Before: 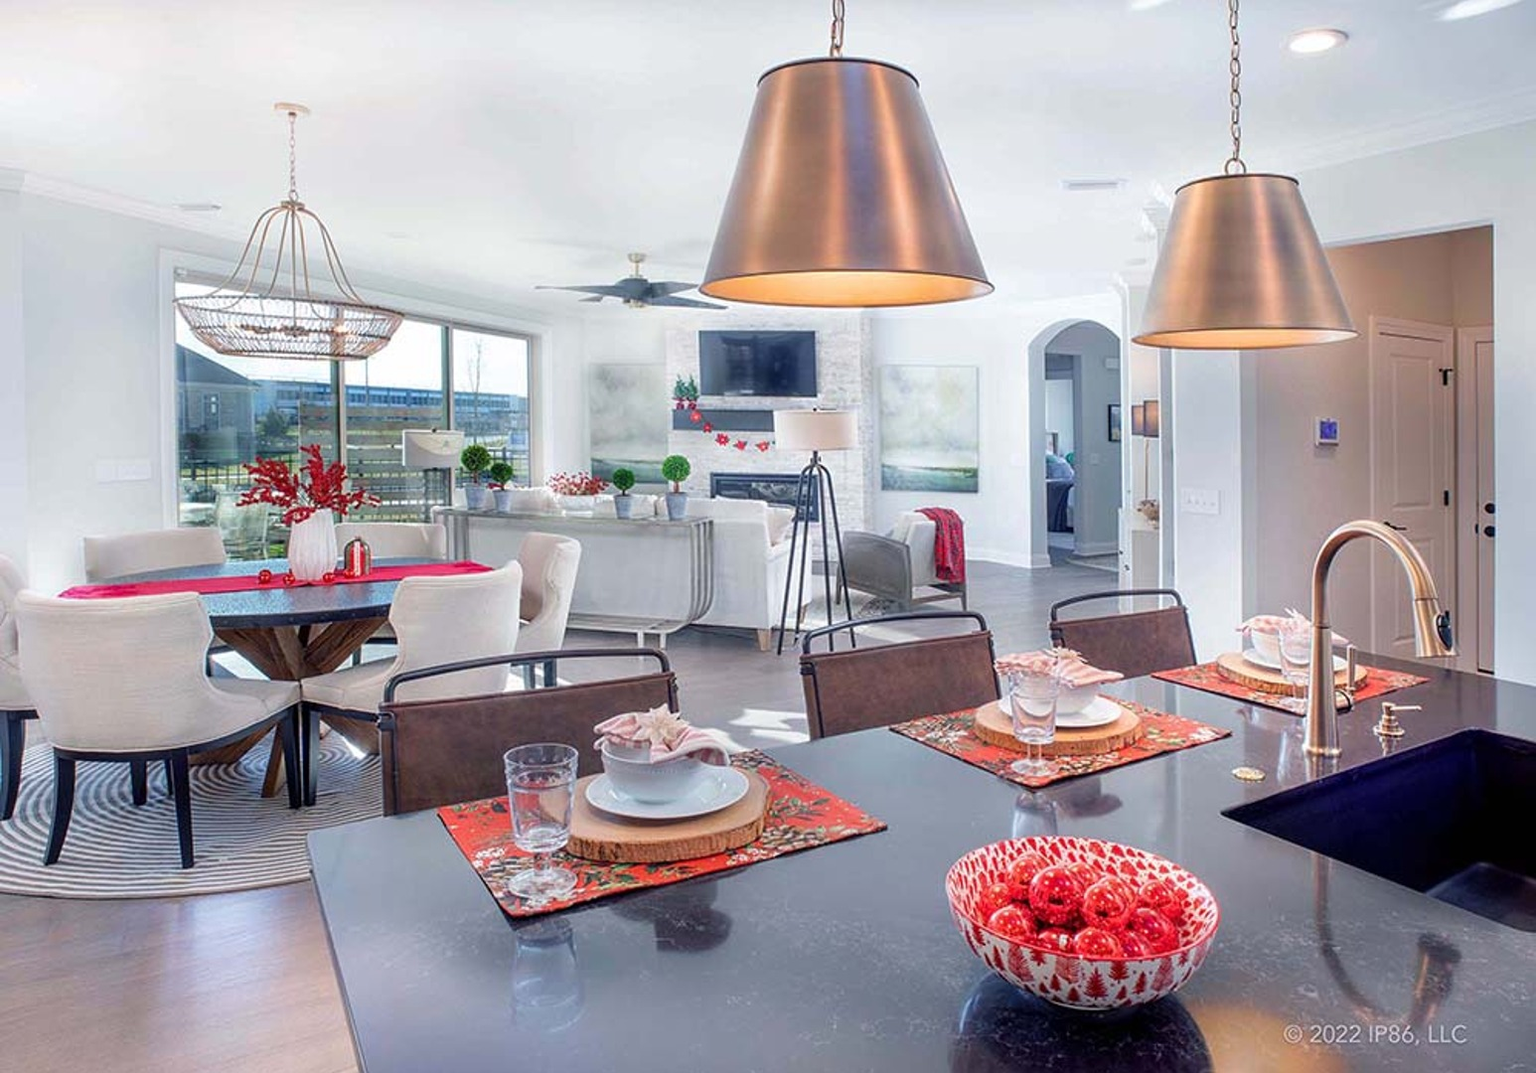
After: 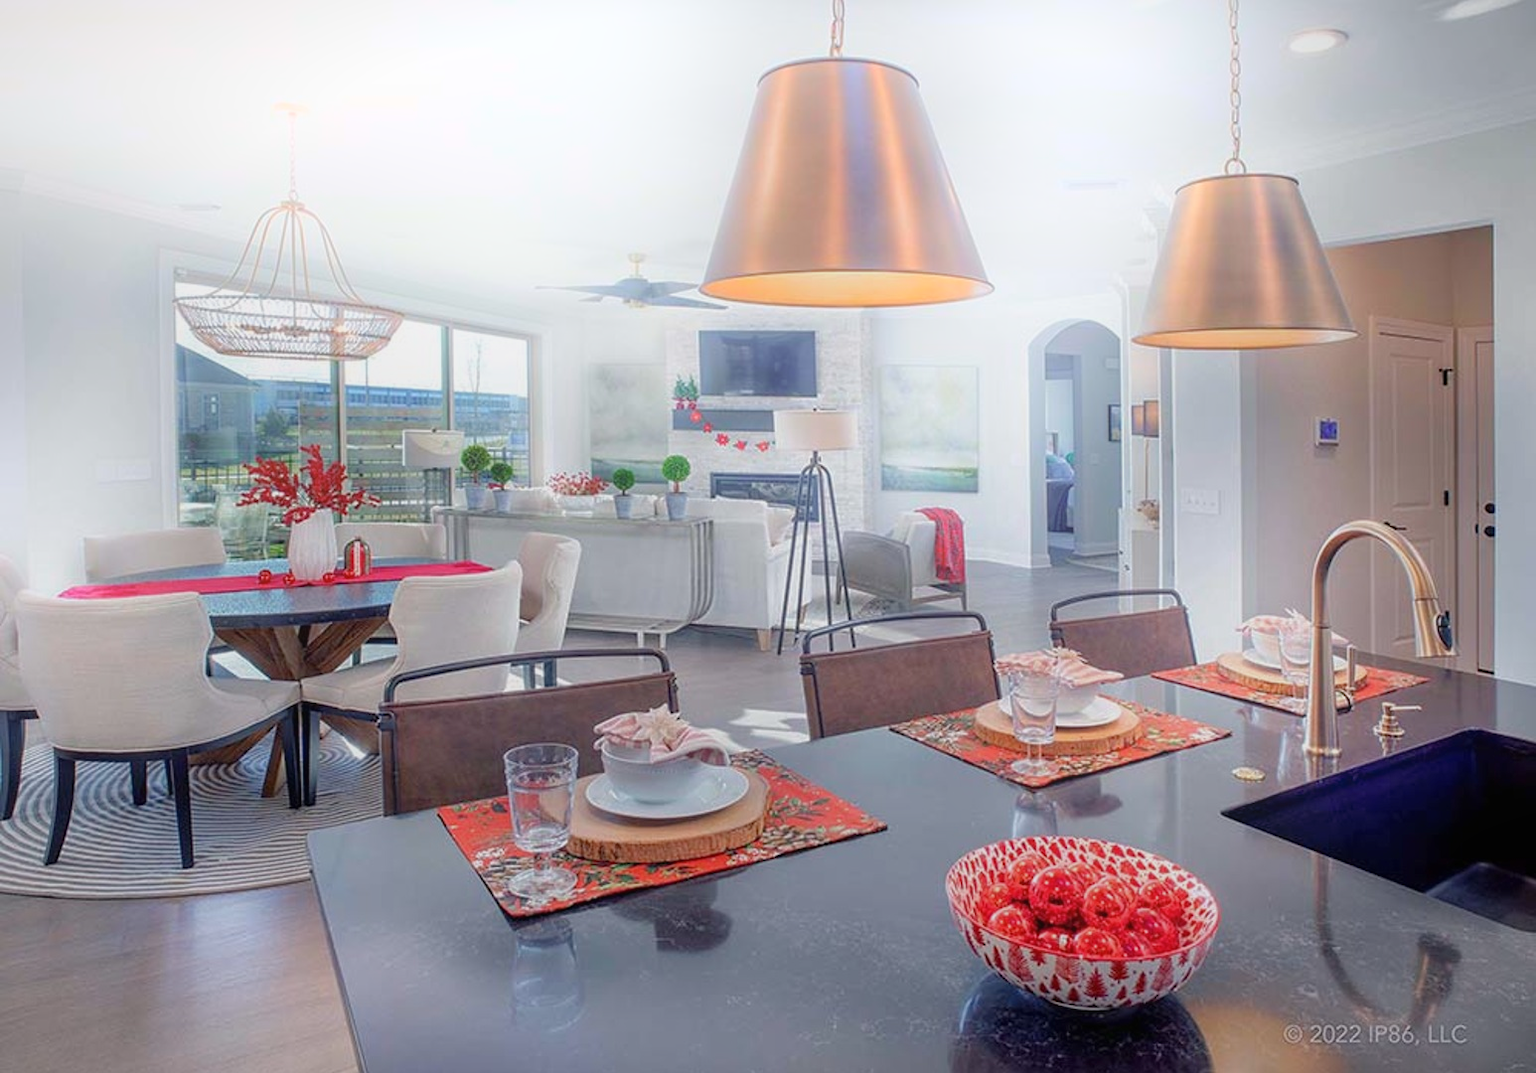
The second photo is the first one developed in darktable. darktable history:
bloom: on, module defaults
vignetting: fall-off start 100%, brightness -0.282, width/height ratio 1.31
tone equalizer: -8 EV 0.25 EV, -7 EV 0.417 EV, -6 EV 0.417 EV, -5 EV 0.25 EV, -3 EV -0.25 EV, -2 EV -0.417 EV, -1 EV -0.417 EV, +0 EV -0.25 EV, edges refinement/feathering 500, mask exposure compensation -1.57 EV, preserve details guided filter
